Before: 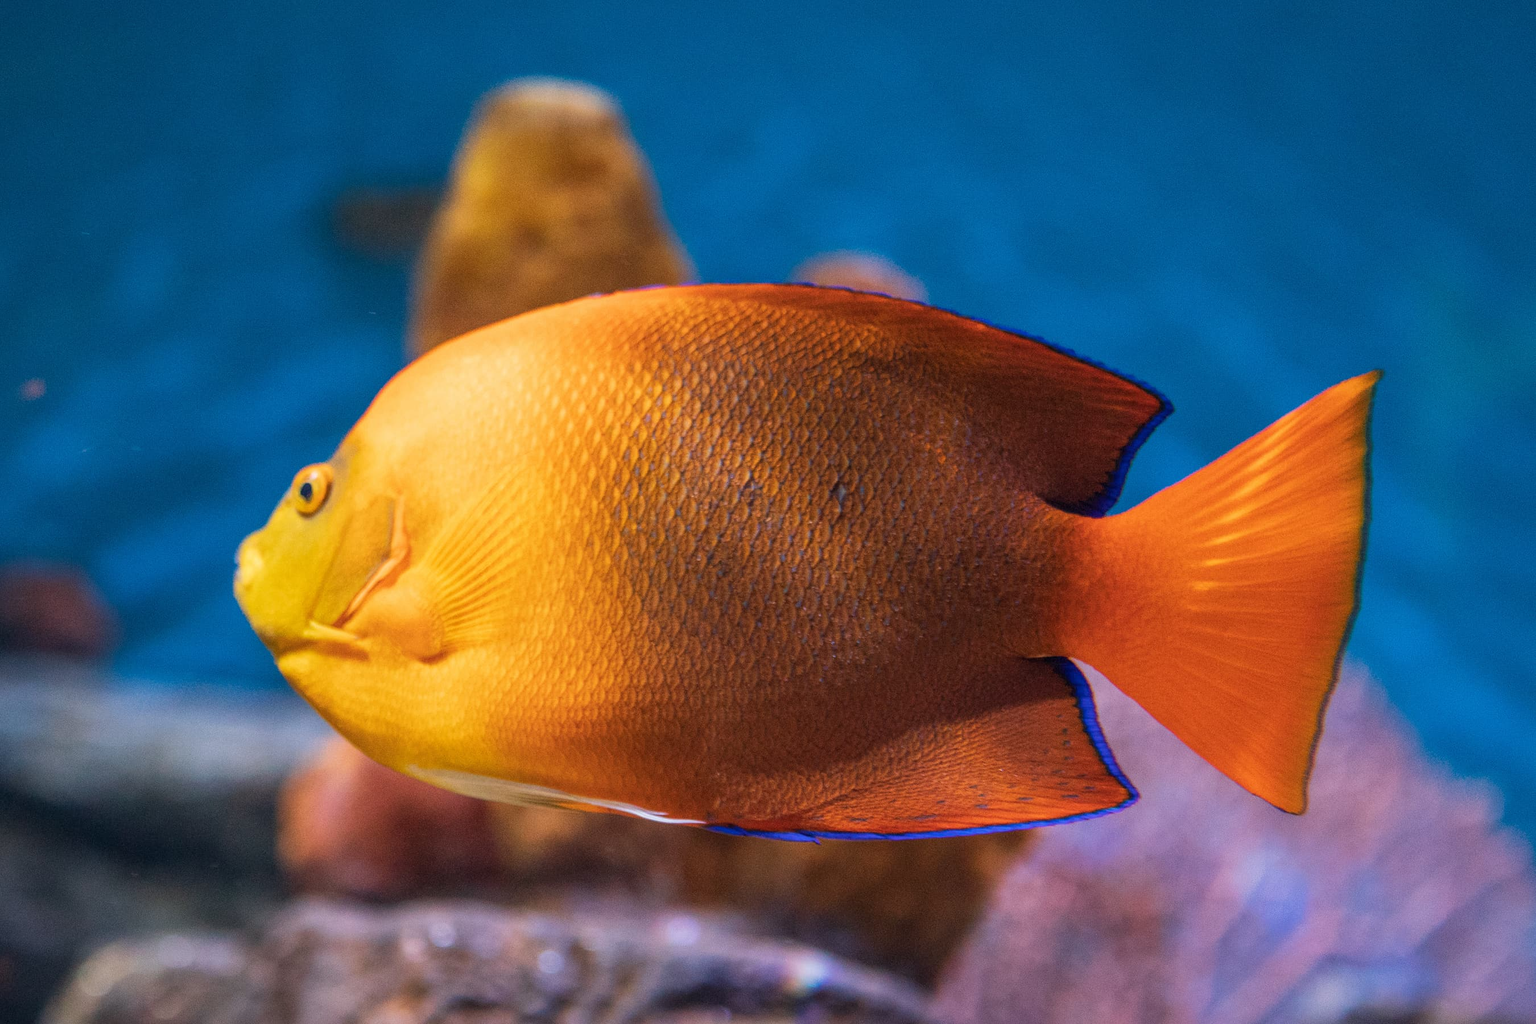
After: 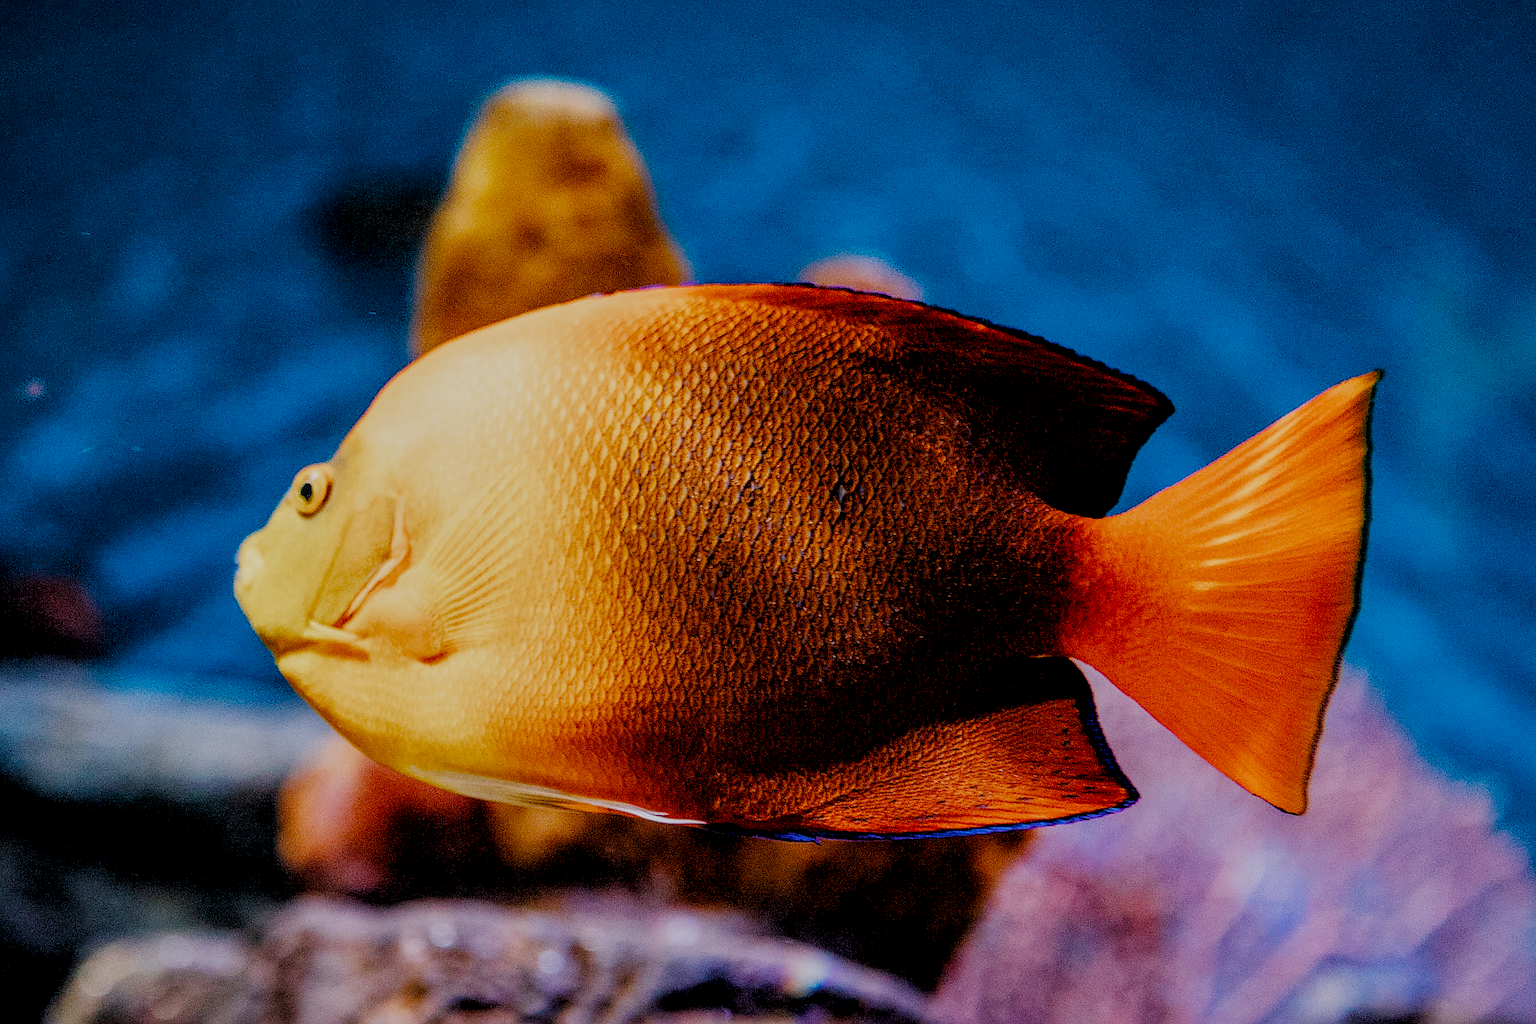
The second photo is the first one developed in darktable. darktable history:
exposure: exposure -0.072 EV, compensate highlight preservation false
color balance rgb: shadows lift › chroma 1%, shadows lift › hue 113°, highlights gain › chroma 0.2%, highlights gain › hue 333°, perceptual saturation grading › global saturation 20%, perceptual saturation grading › highlights -50%, perceptual saturation grading › shadows 25%, contrast -10%
sharpen: radius 1.4, amount 1.25, threshold 0.7
local contrast: on, module defaults
filmic rgb: black relative exposure -2.85 EV, white relative exposure 4.56 EV, hardness 1.77, contrast 1.25, preserve chrominance no, color science v5 (2021)
